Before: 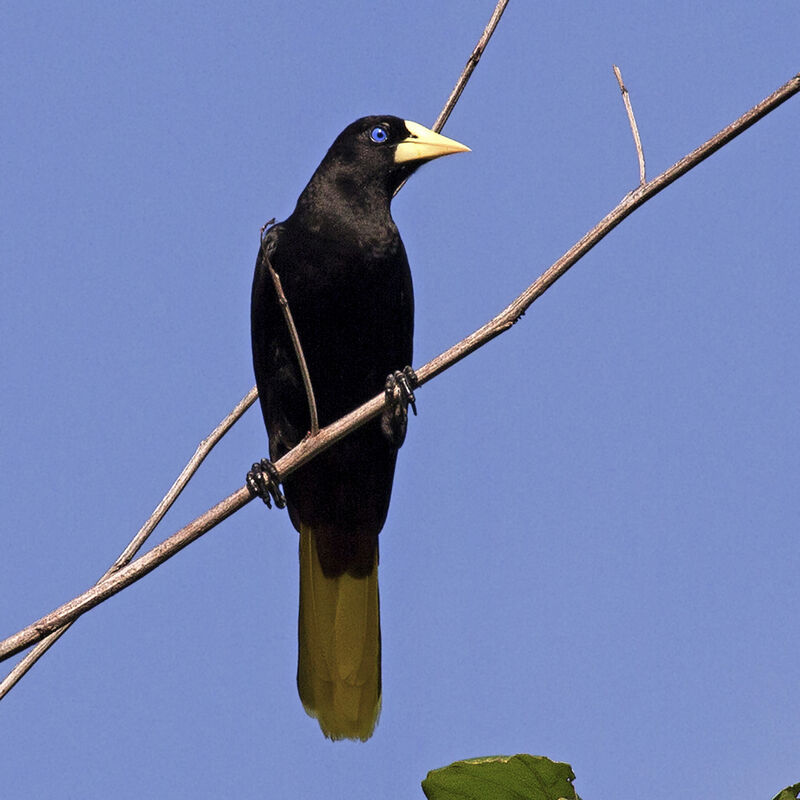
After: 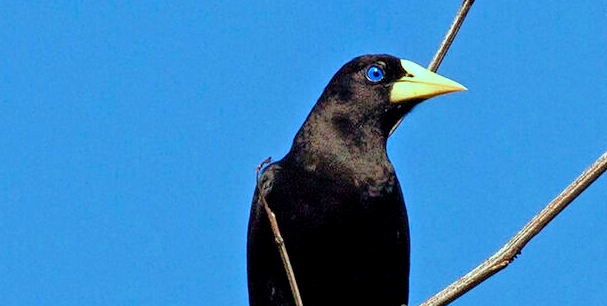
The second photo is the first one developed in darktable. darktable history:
crop: left 0.562%, top 7.636%, right 23.487%, bottom 54.106%
tone equalizer: -7 EV 0.14 EV, -6 EV 0.63 EV, -5 EV 1.11 EV, -4 EV 1.3 EV, -3 EV 1.12 EV, -2 EV 0.6 EV, -1 EV 0.163 EV
color balance rgb: shadows lift › chroma 2.058%, shadows lift › hue 222.24°, highlights gain › chroma 5.466%, highlights gain › hue 195.07°, perceptual saturation grading › global saturation 20%, perceptual saturation grading › highlights -24.853%, perceptual saturation grading › shadows 49.697%, global vibrance 20%
